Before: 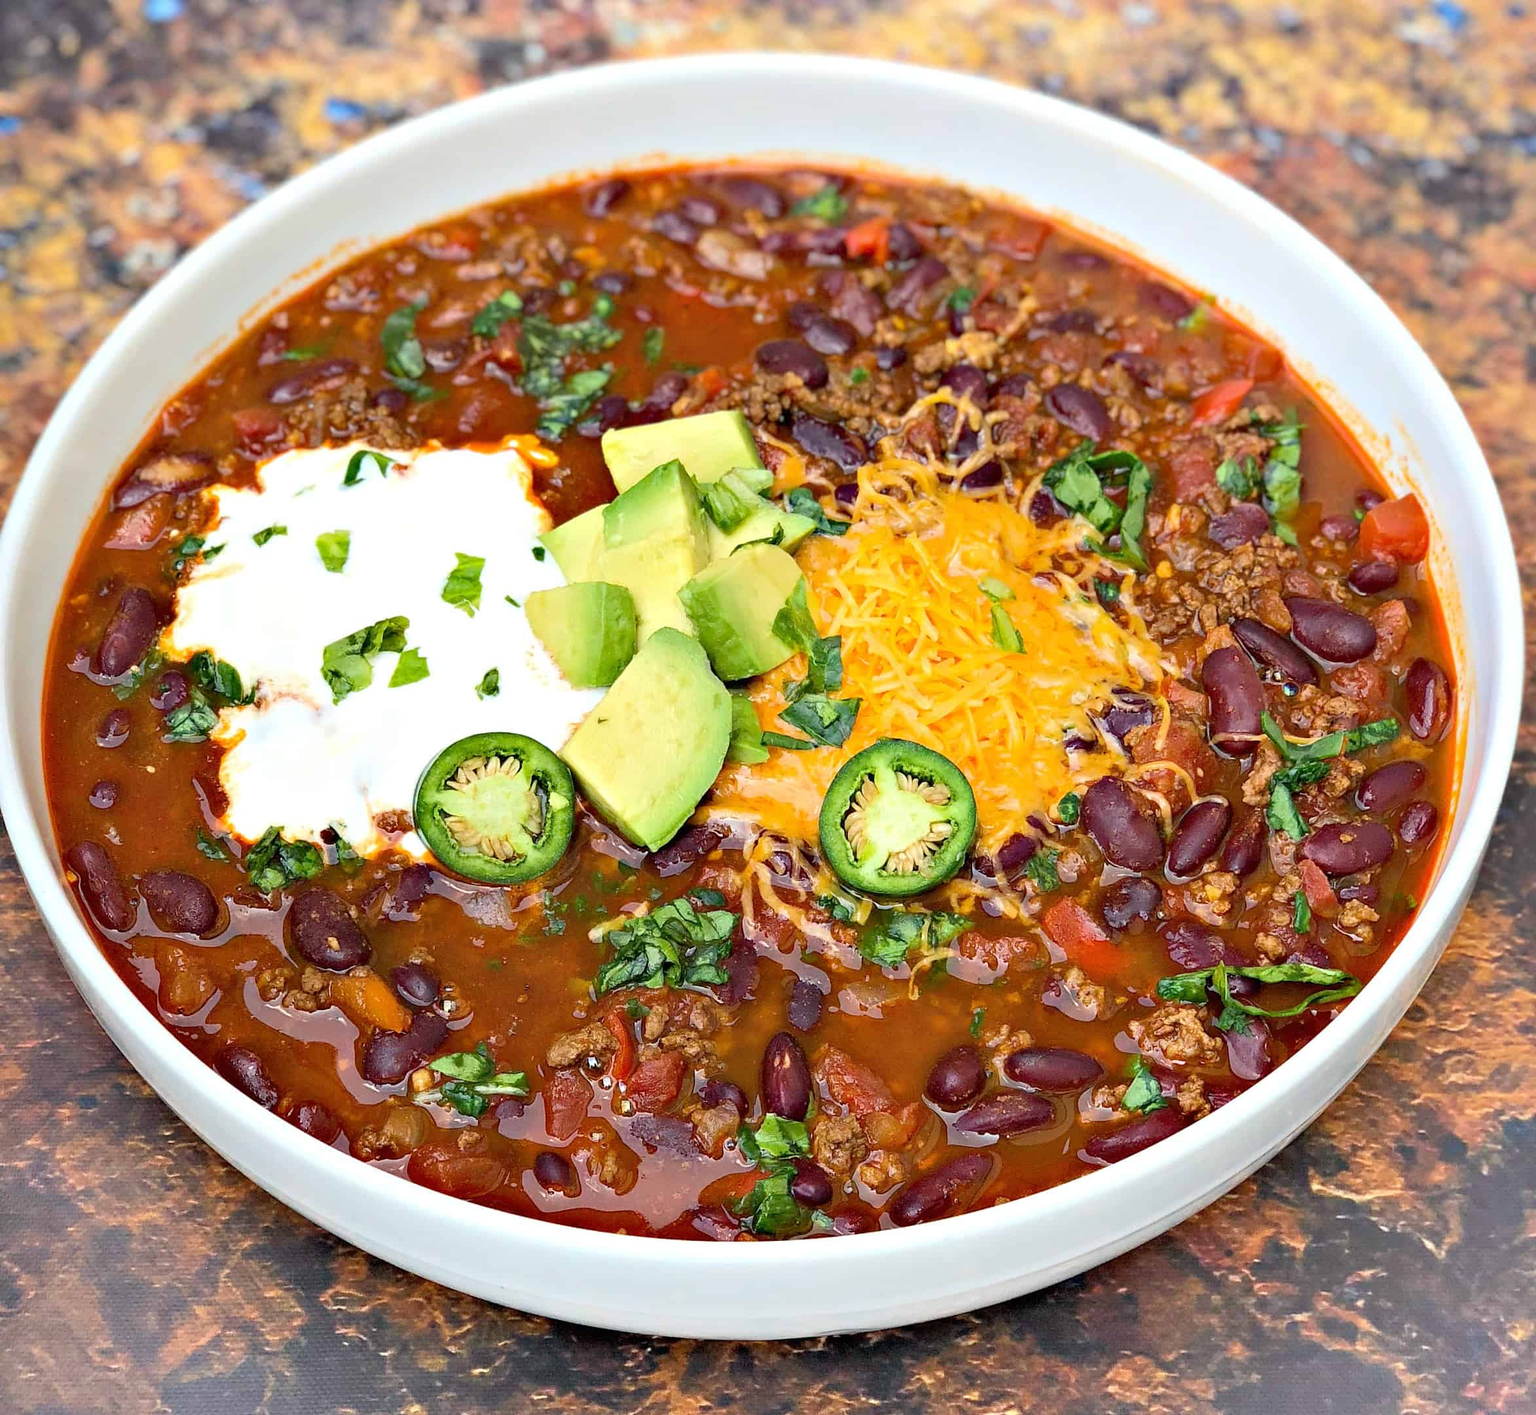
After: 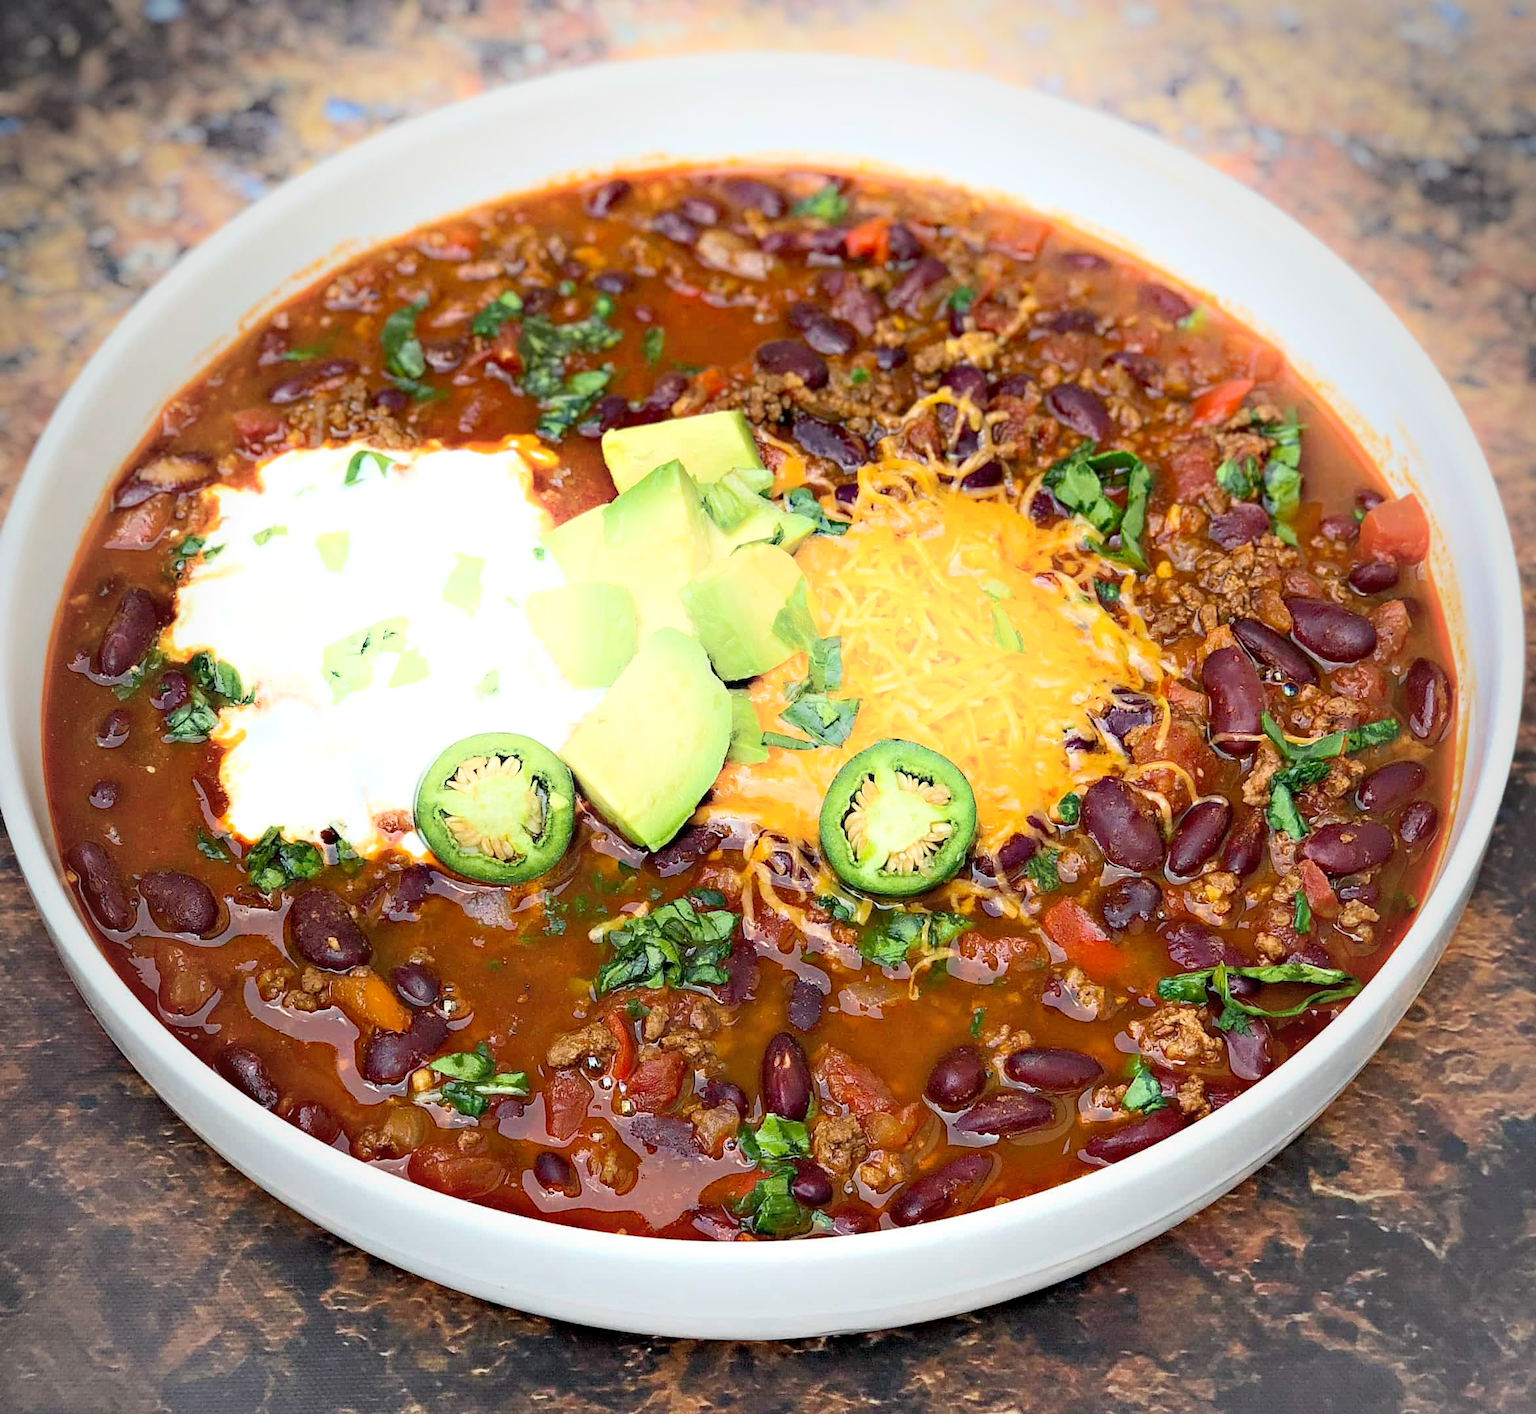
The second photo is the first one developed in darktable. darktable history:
haze removal: adaptive false
shadows and highlights: shadows -21.84, highlights 99.8, soften with gaussian
vignetting: fall-off start 71.58%
